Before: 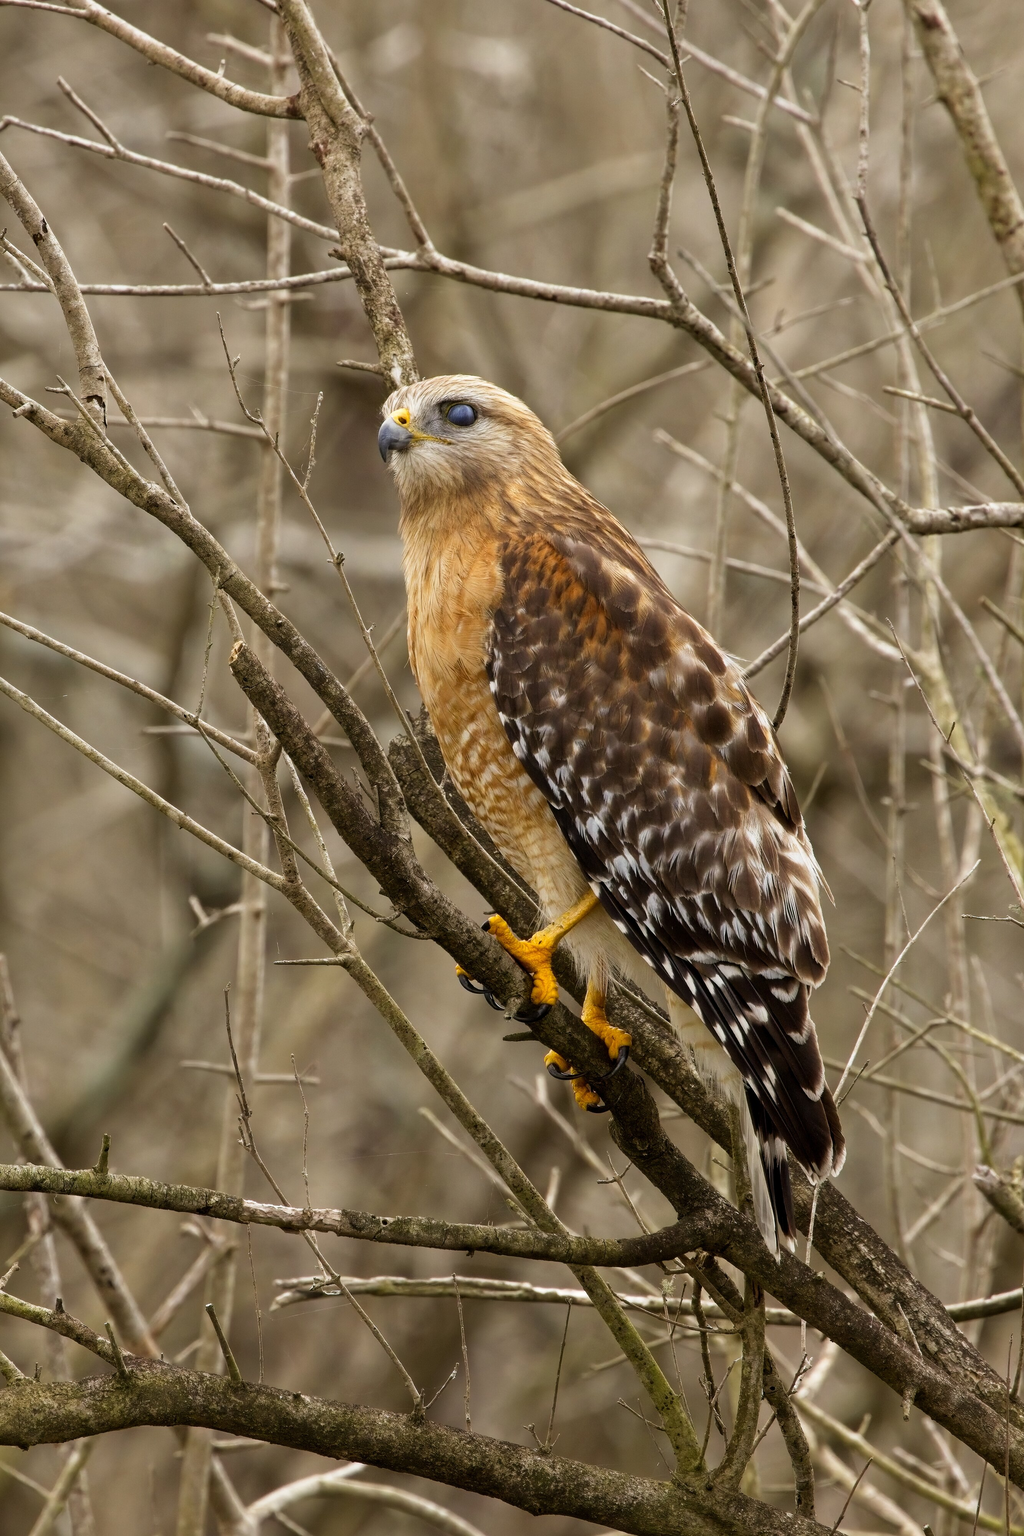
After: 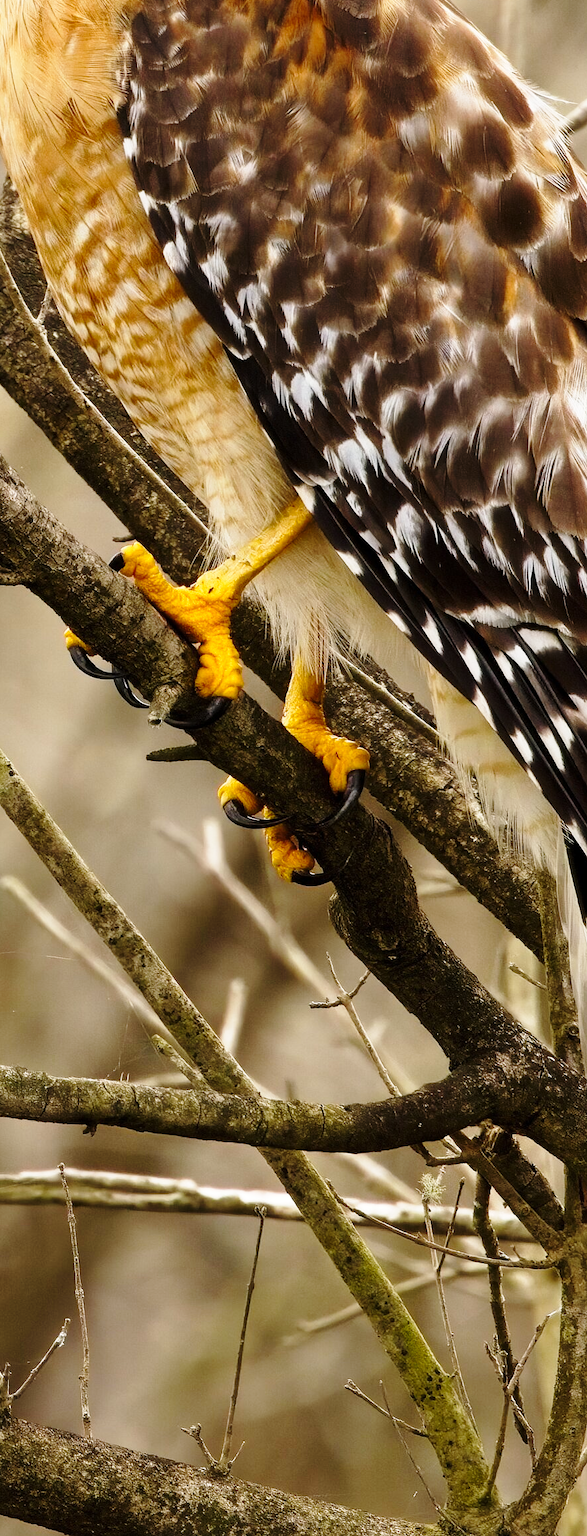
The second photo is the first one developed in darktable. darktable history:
crop: left 40.878%, top 39.176%, right 25.993%, bottom 3.081%
base curve: curves: ch0 [(0, 0) (0.028, 0.03) (0.121, 0.232) (0.46, 0.748) (0.859, 0.968) (1, 1)], preserve colors none
